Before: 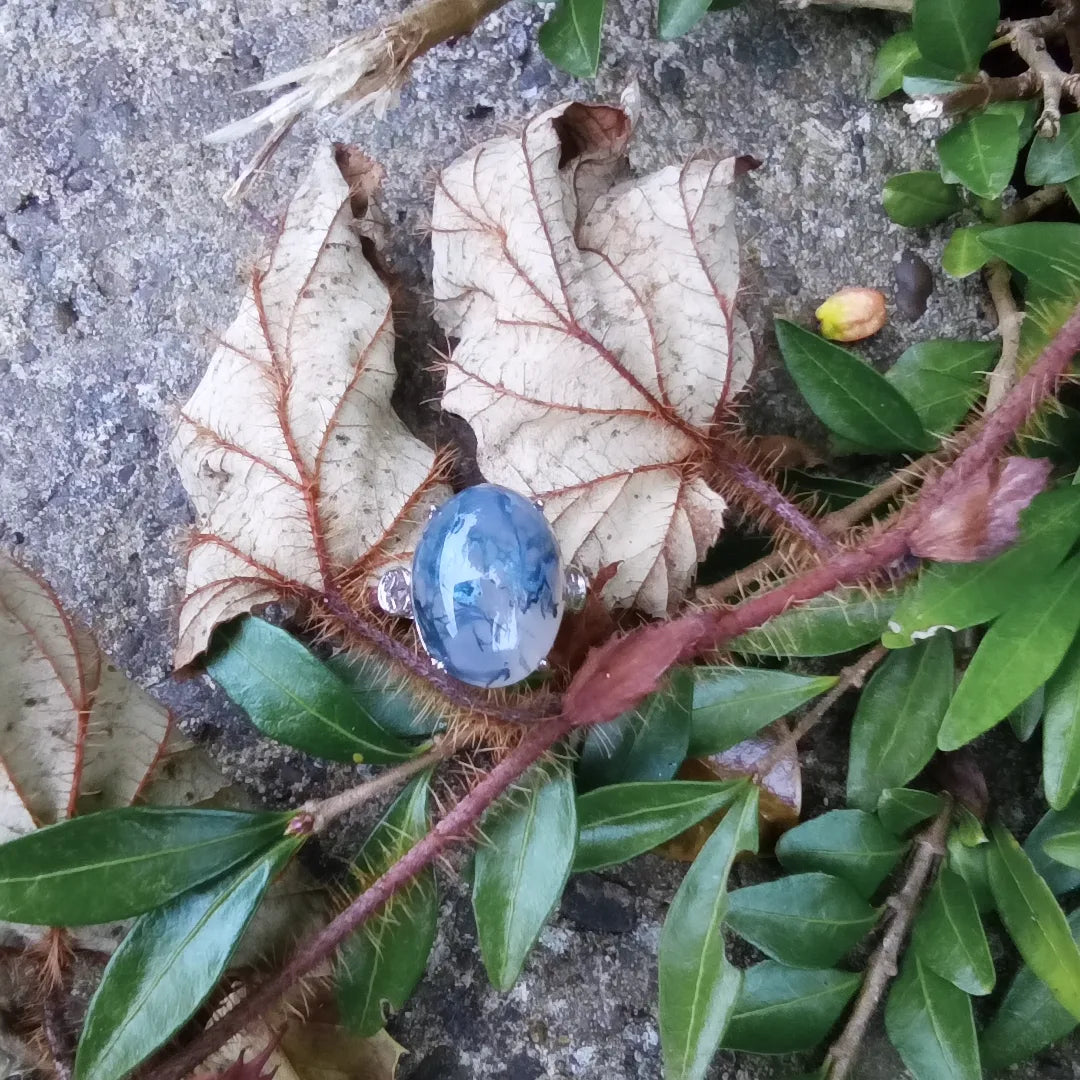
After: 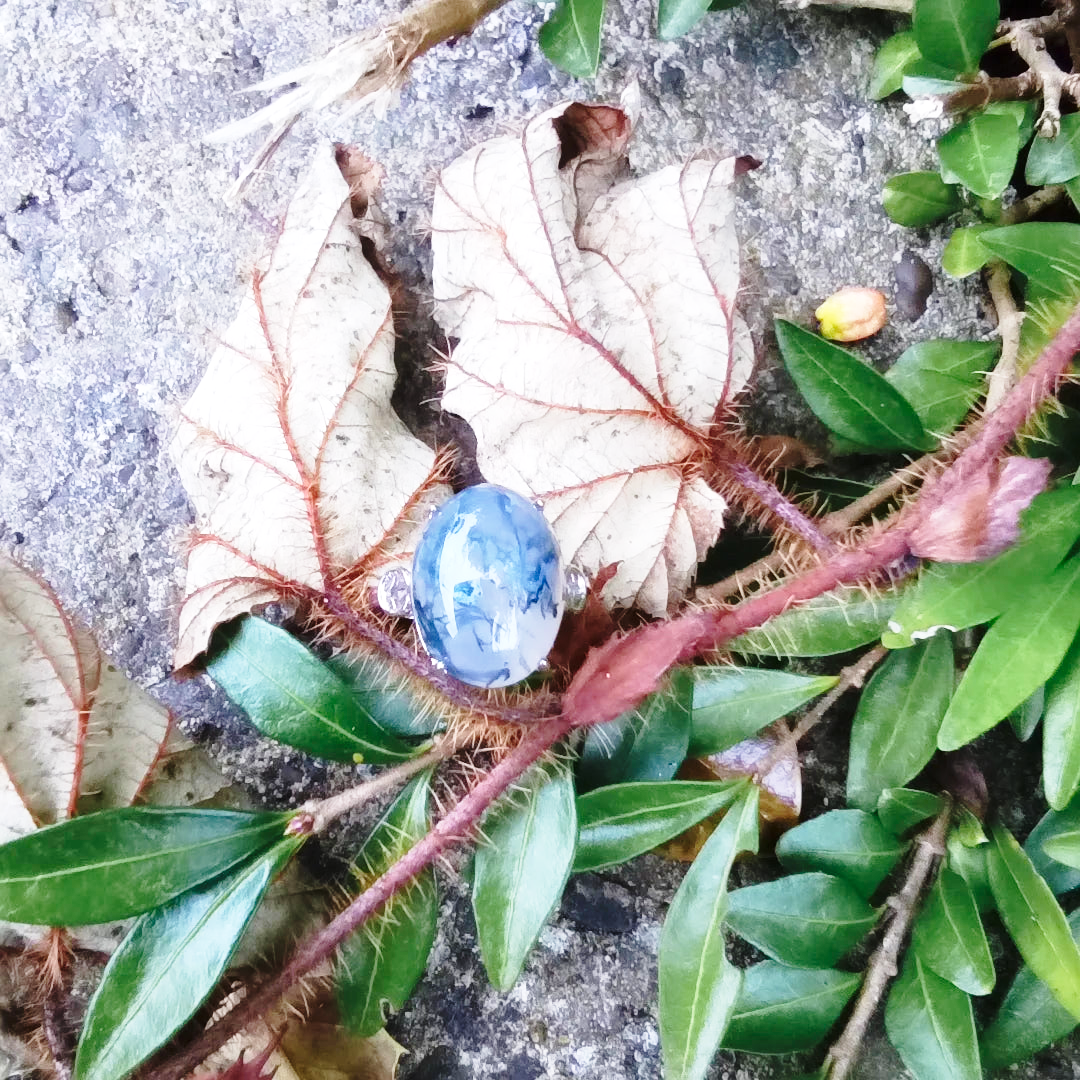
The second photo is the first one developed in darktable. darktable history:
base curve: curves: ch0 [(0, 0) (0.028, 0.03) (0.121, 0.232) (0.46, 0.748) (0.859, 0.968) (1, 1)], preserve colors none
exposure: black level correction 0, exposure 0.2 EV, compensate exposure bias true, compensate highlight preservation false
